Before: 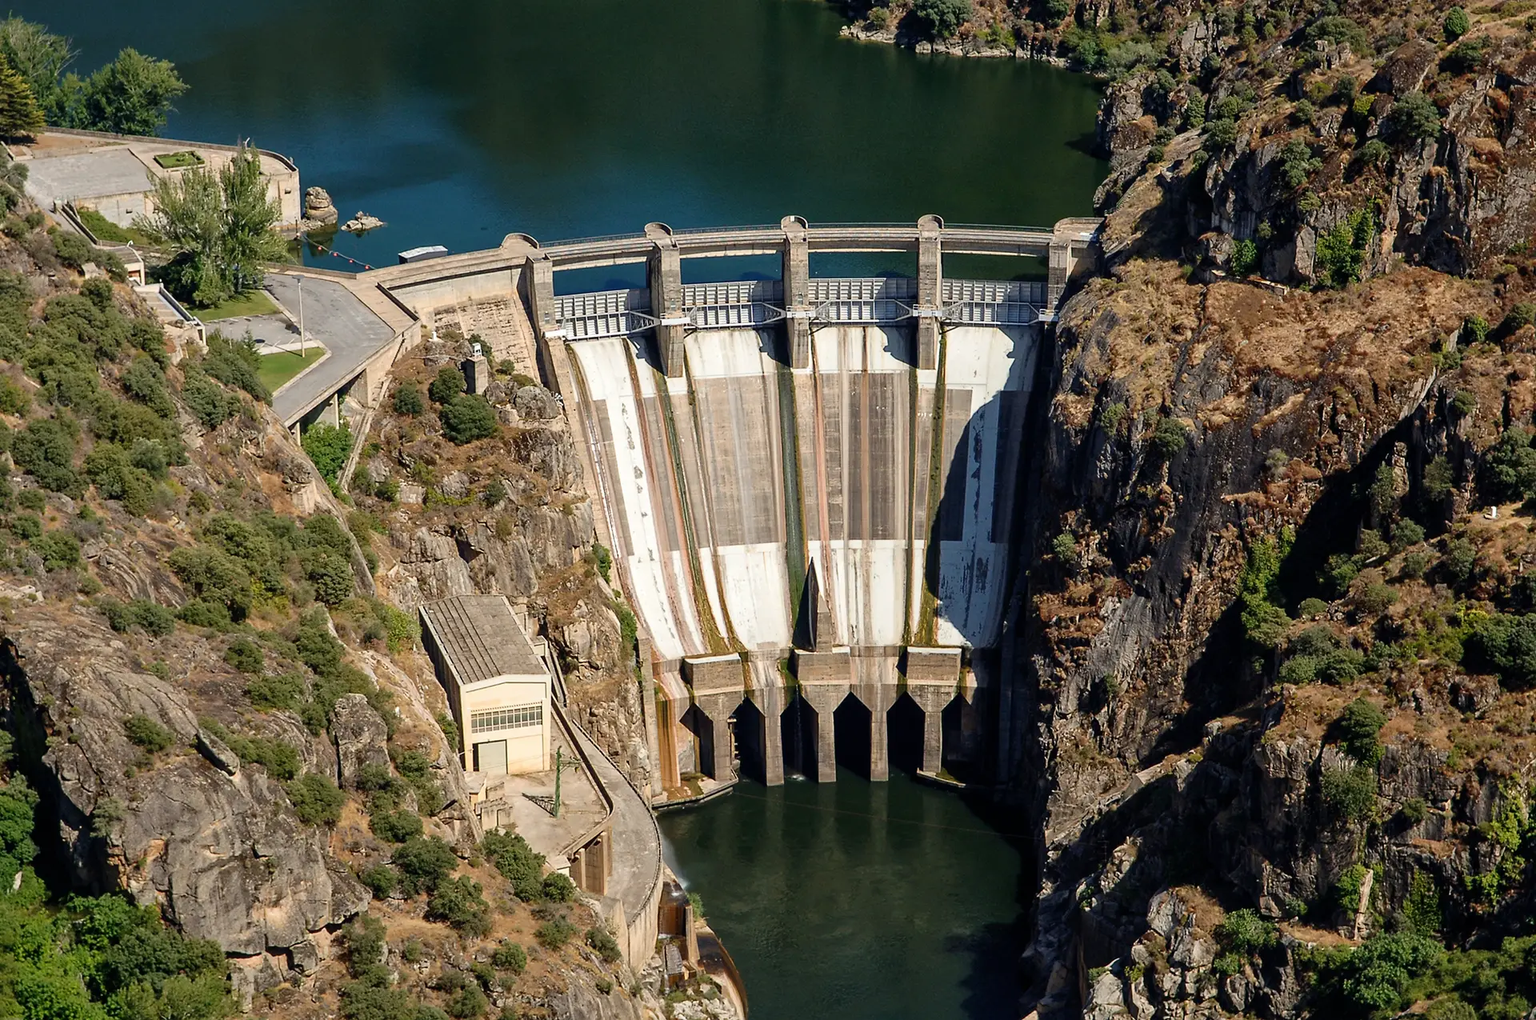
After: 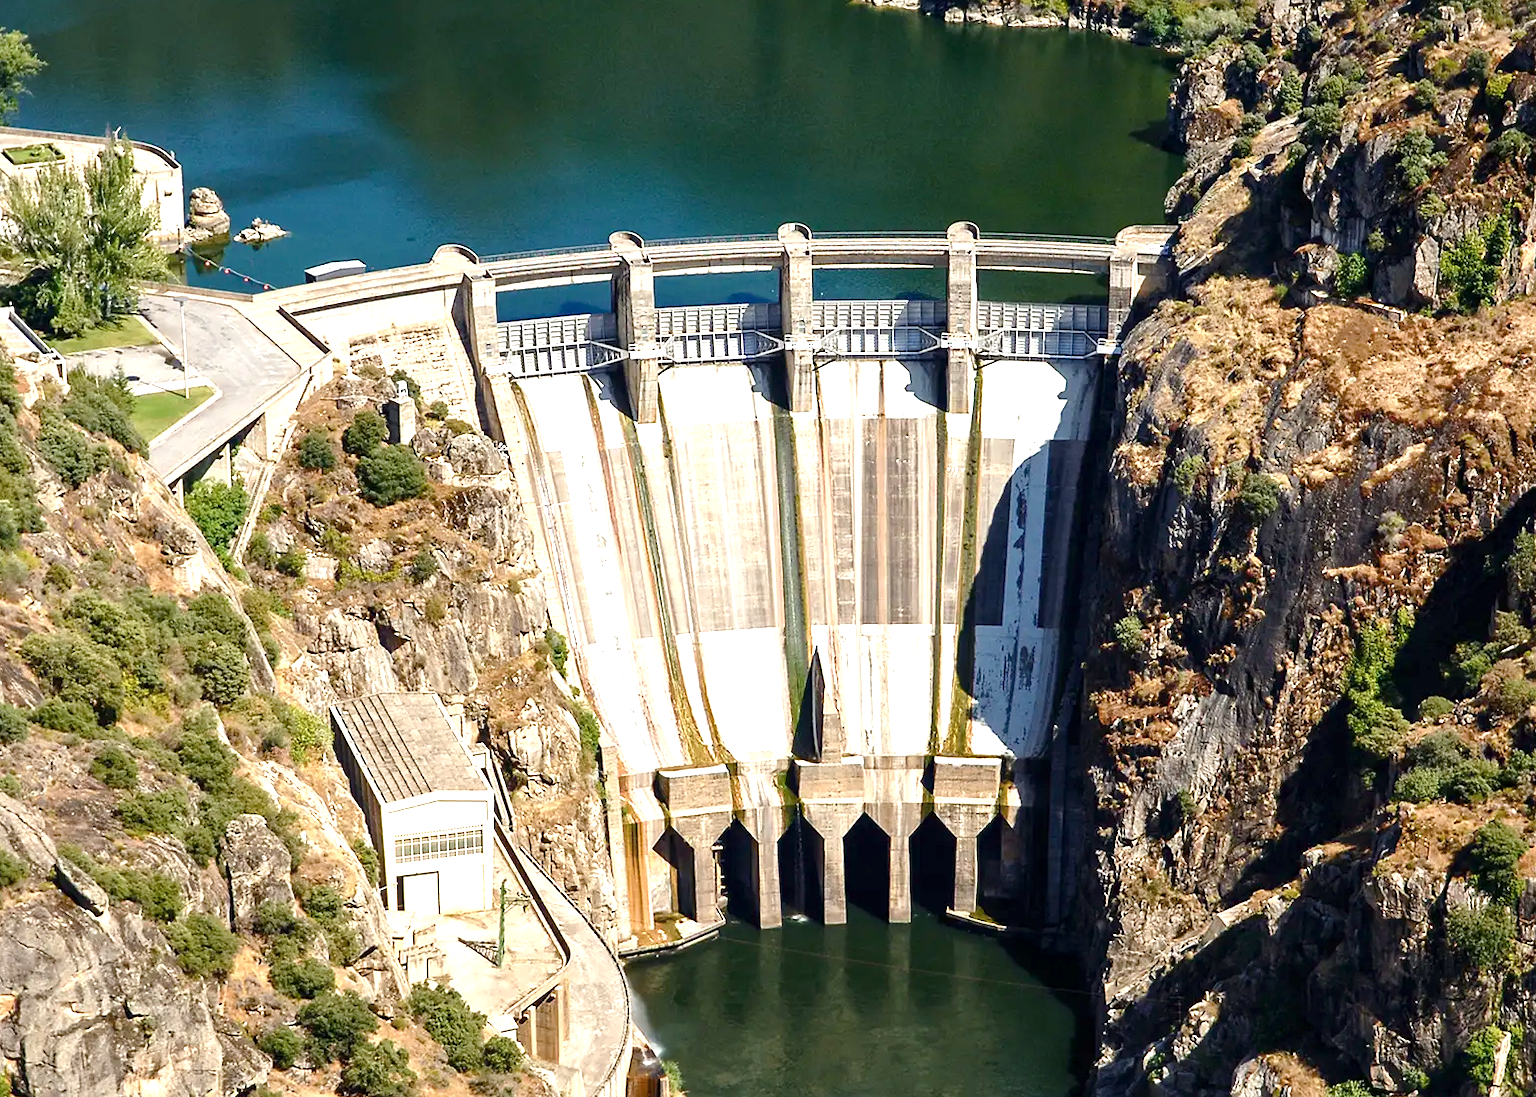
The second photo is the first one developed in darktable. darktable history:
exposure: black level correction 0, exposure 1.2 EV, compensate exposure bias true, compensate highlight preservation false
color balance rgb: perceptual saturation grading › global saturation 35%, perceptual saturation grading › highlights -25%, perceptual saturation grading › shadows 25%, global vibrance 10%
crop: left 9.929%, top 3.475%, right 9.188%, bottom 9.529%
contrast brightness saturation: contrast 0.06, brightness -0.01, saturation -0.23
